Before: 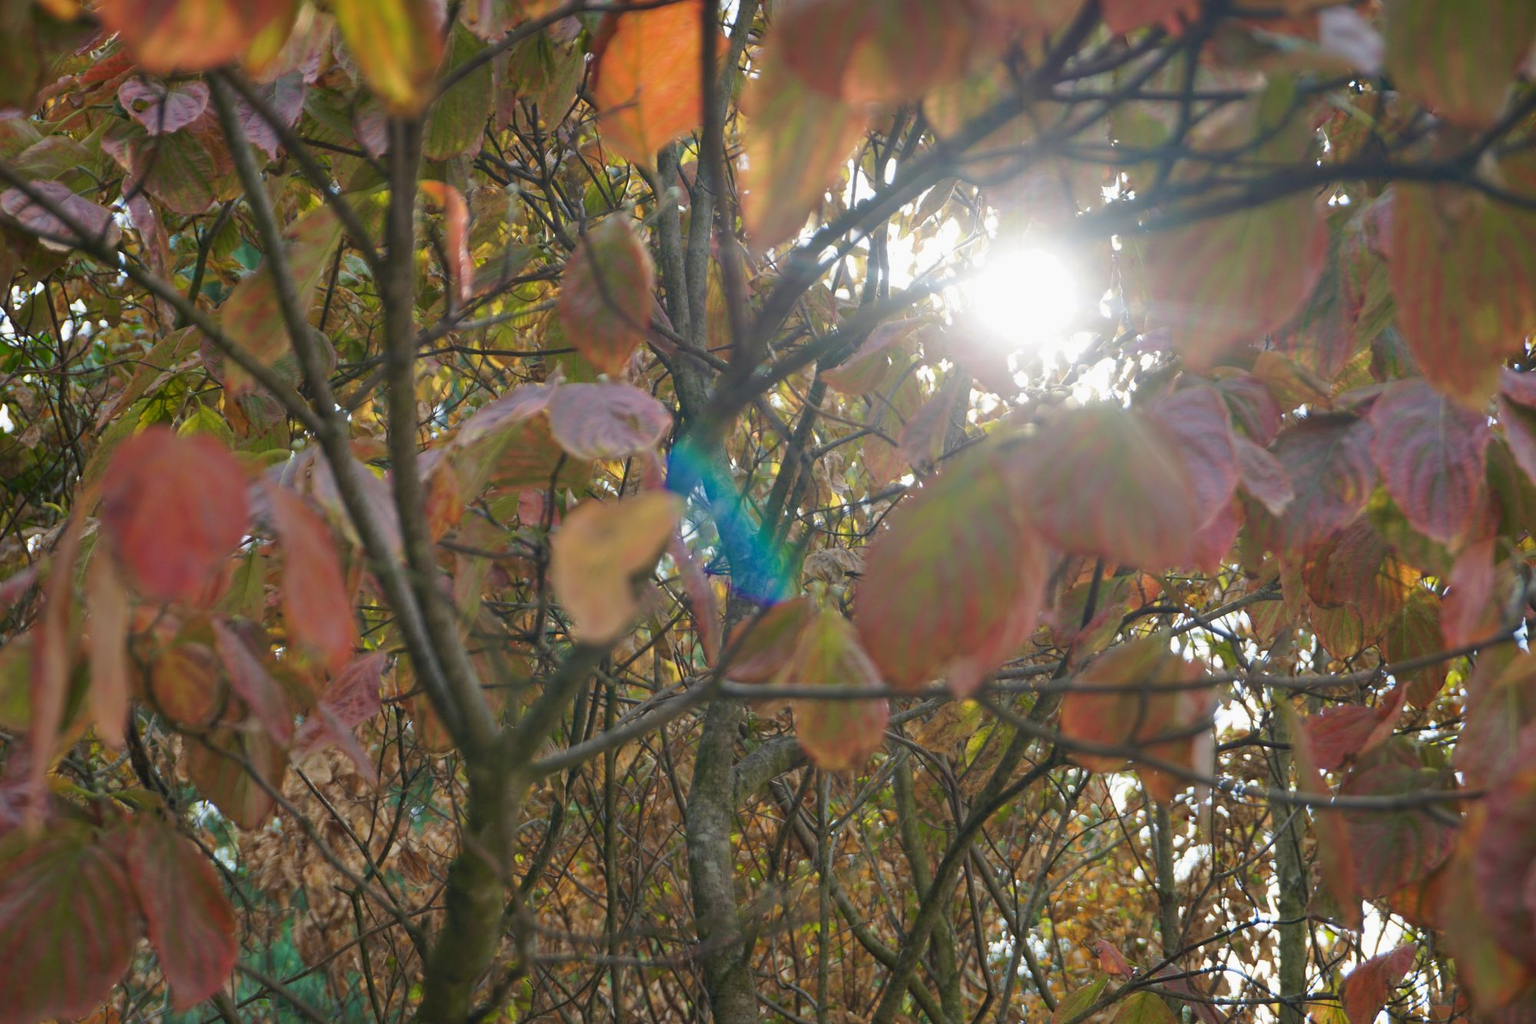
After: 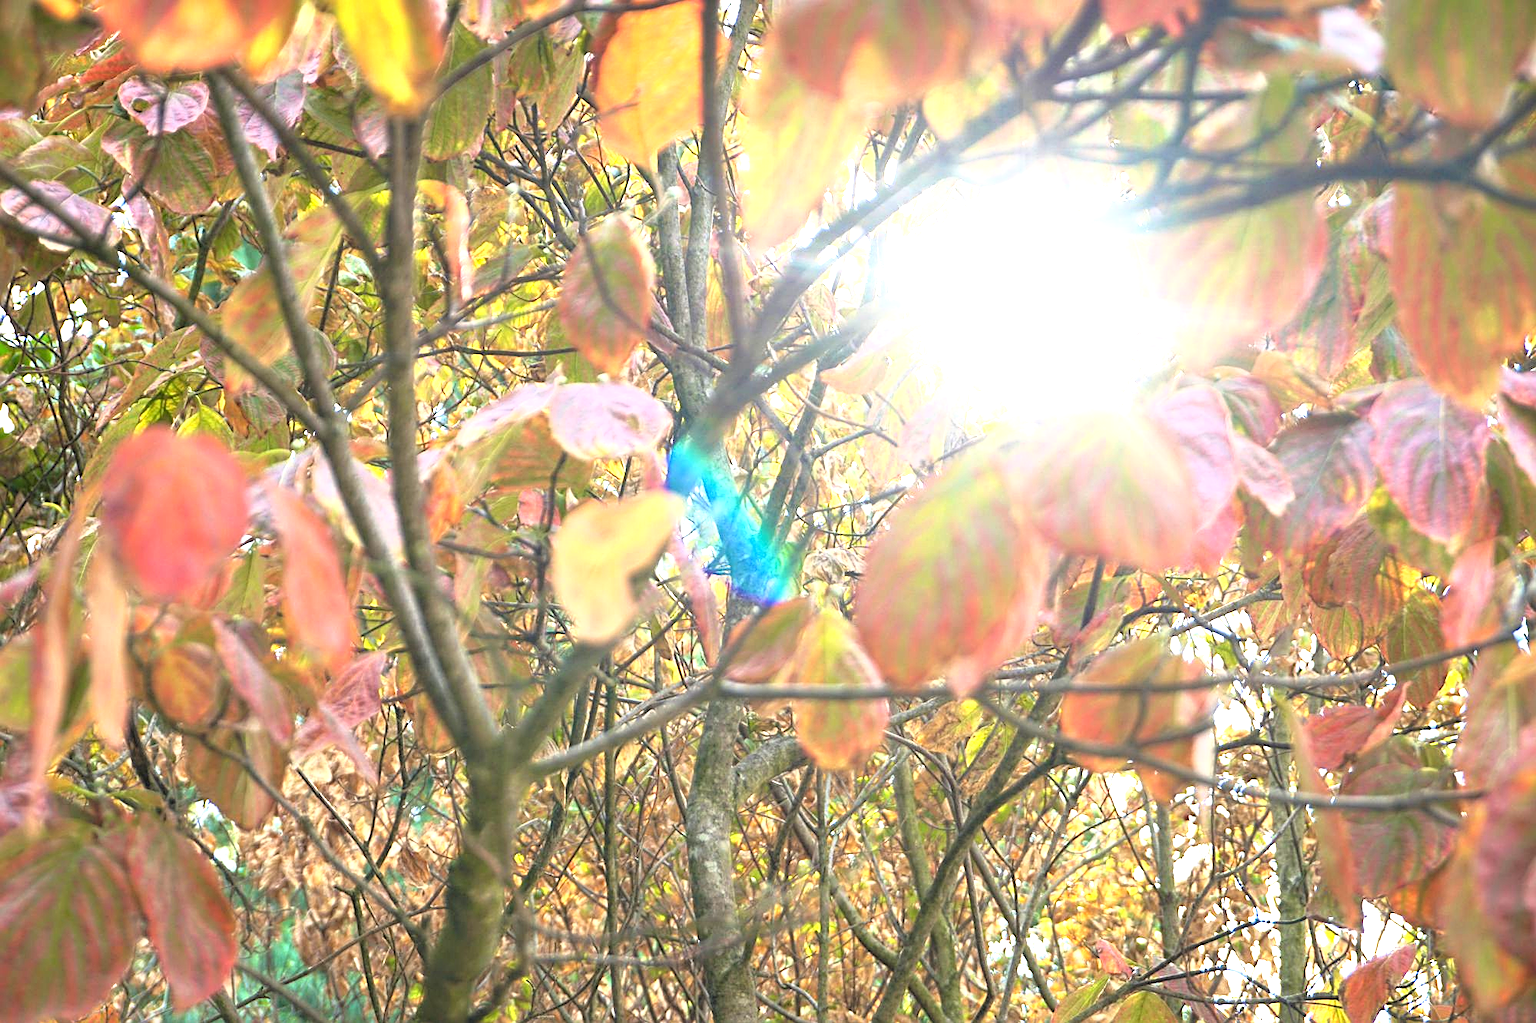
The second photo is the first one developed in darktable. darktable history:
sharpen: on, module defaults
base curve: curves: ch0 [(0.017, 0) (0.425, 0.441) (0.844, 0.933) (1, 1)], preserve colors average RGB
exposure: black level correction 0, exposure 1.903 EV, compensate highlight preservation false
